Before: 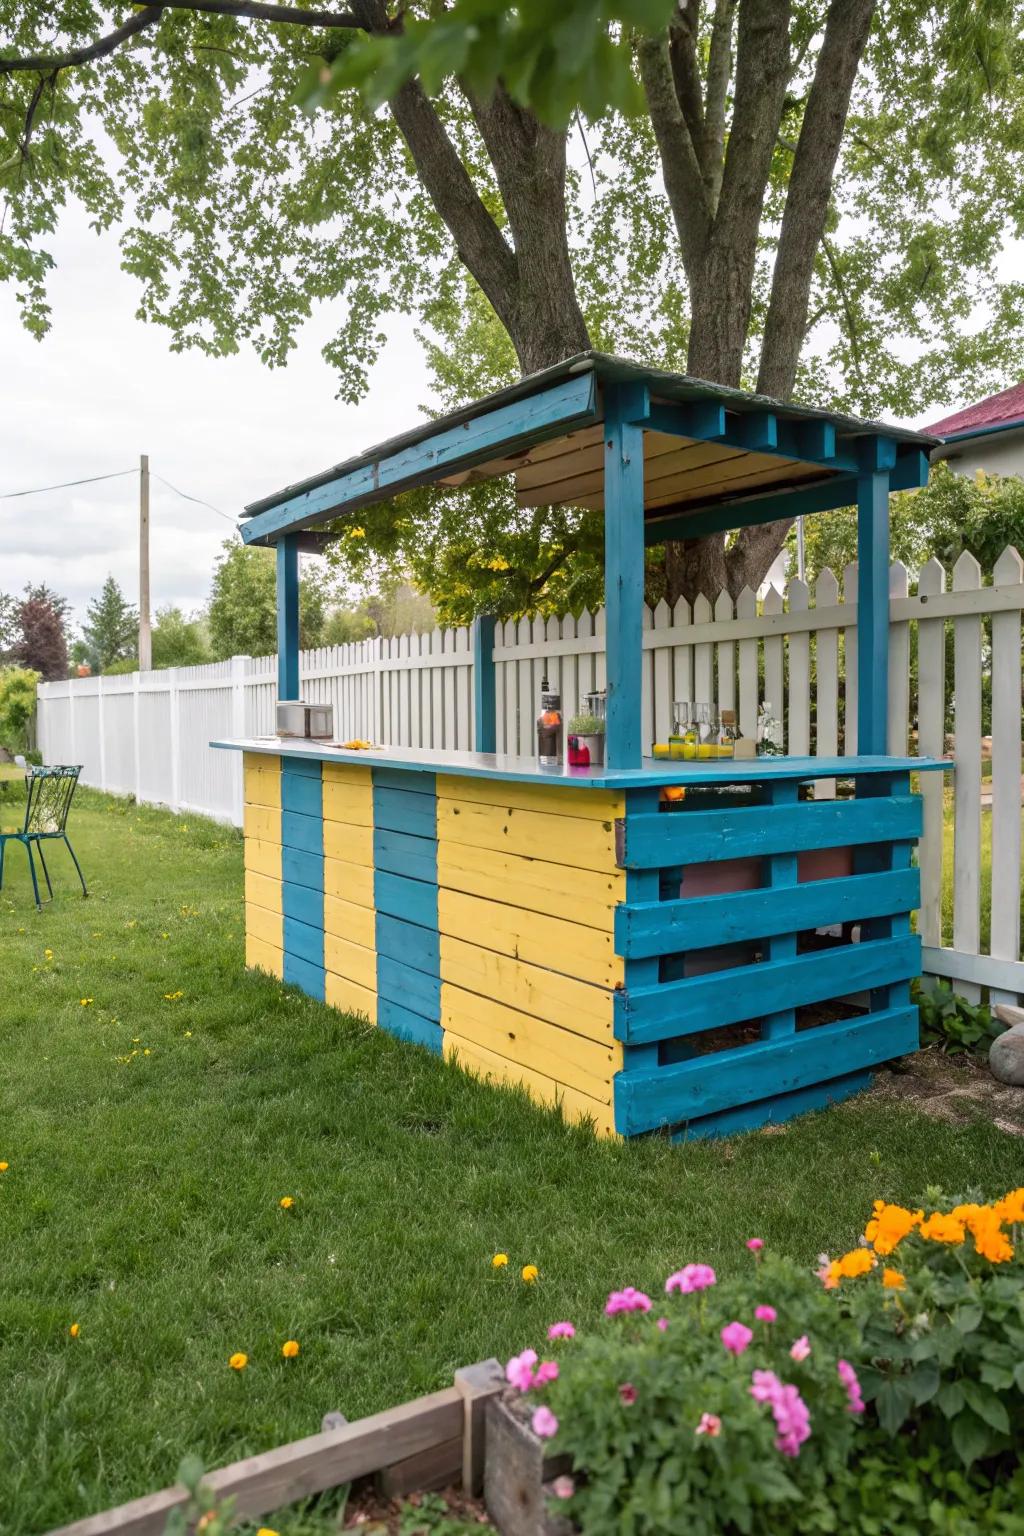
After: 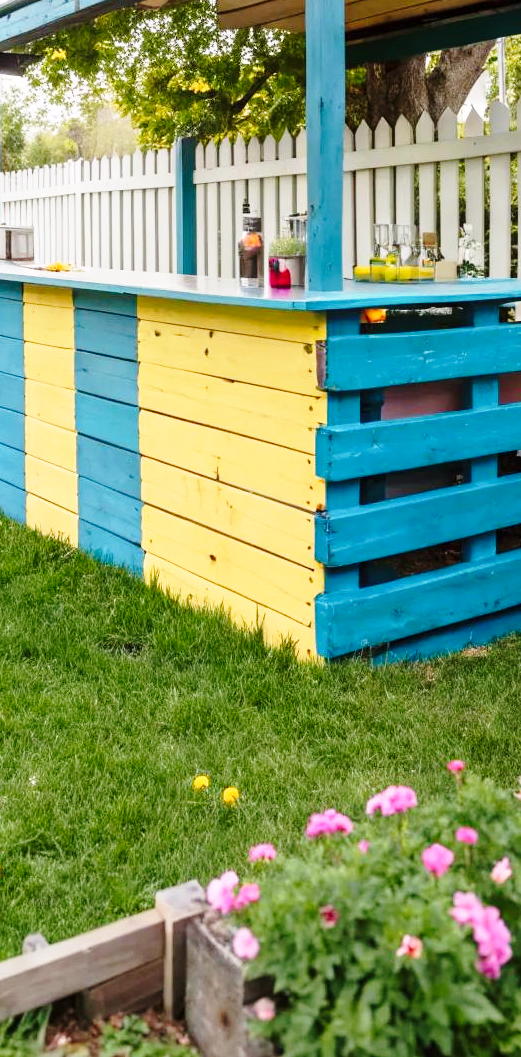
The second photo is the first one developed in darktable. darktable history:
crop and rotate: left 29.237%, top 31.152%, right 19.807%
base curve: curves: ch0 [(0, 0) (0.028, 0.03) (0.121, 0.232) (0.46, 0.748) (0.859, 0.968) (1, 1)], preserve colors none
